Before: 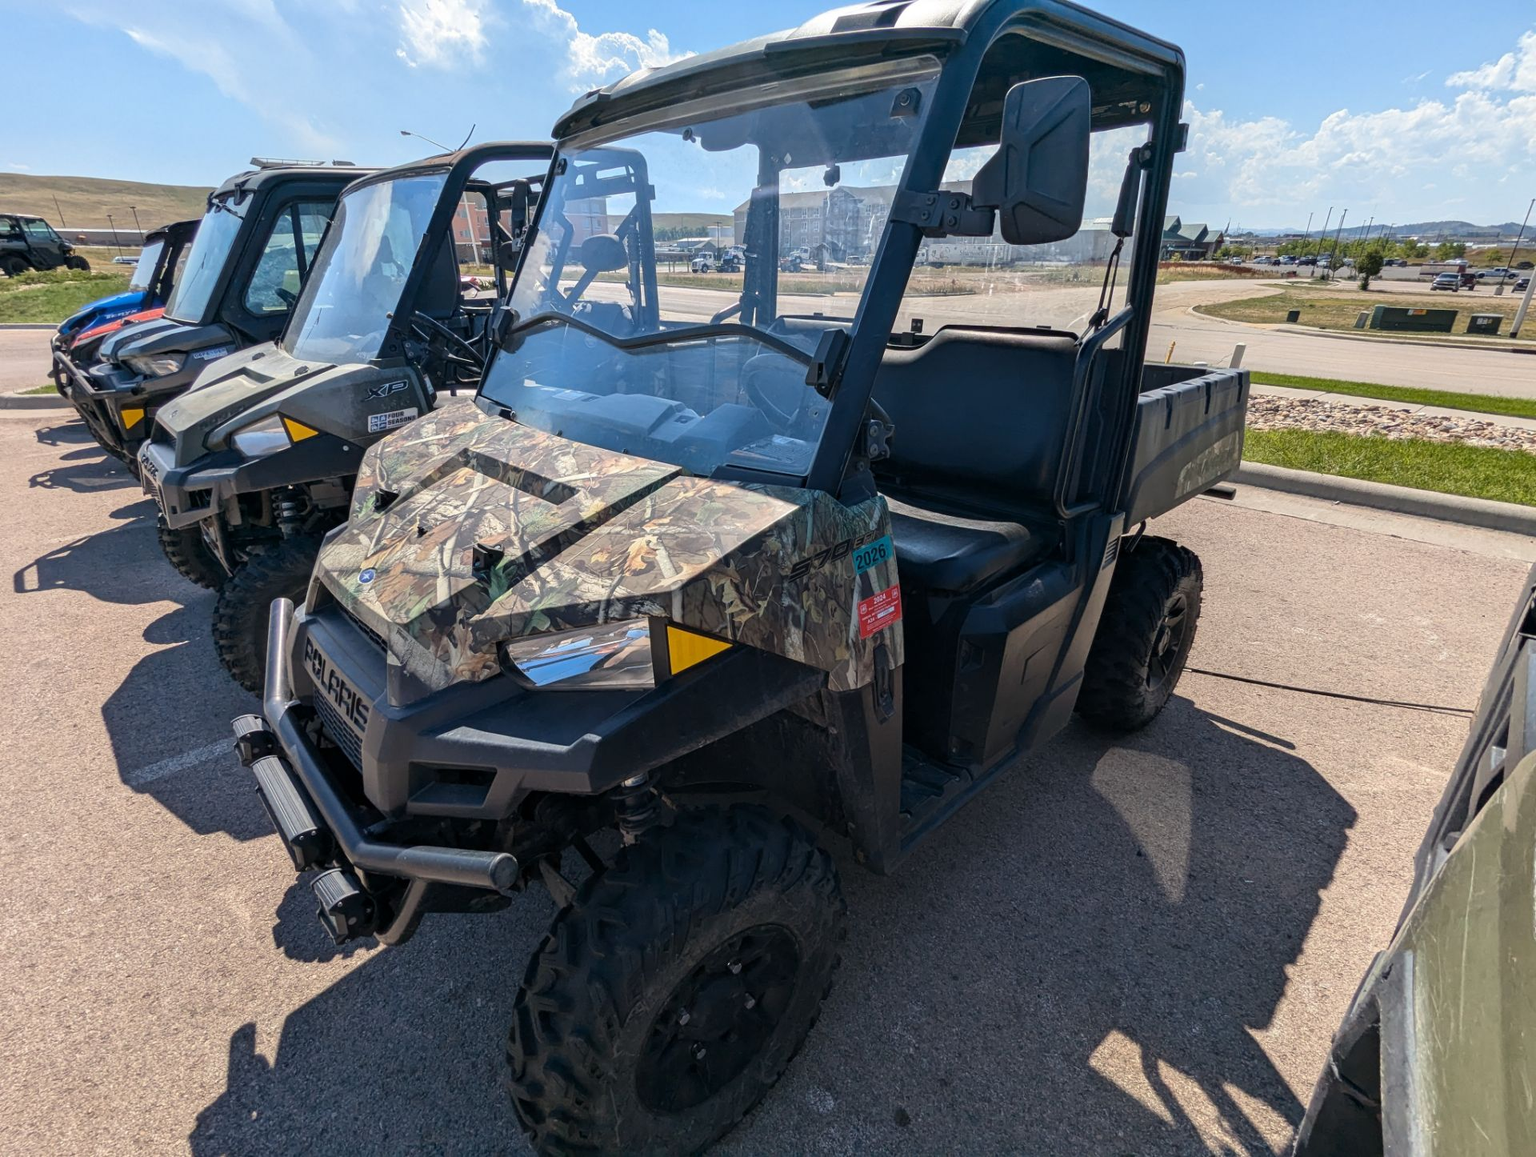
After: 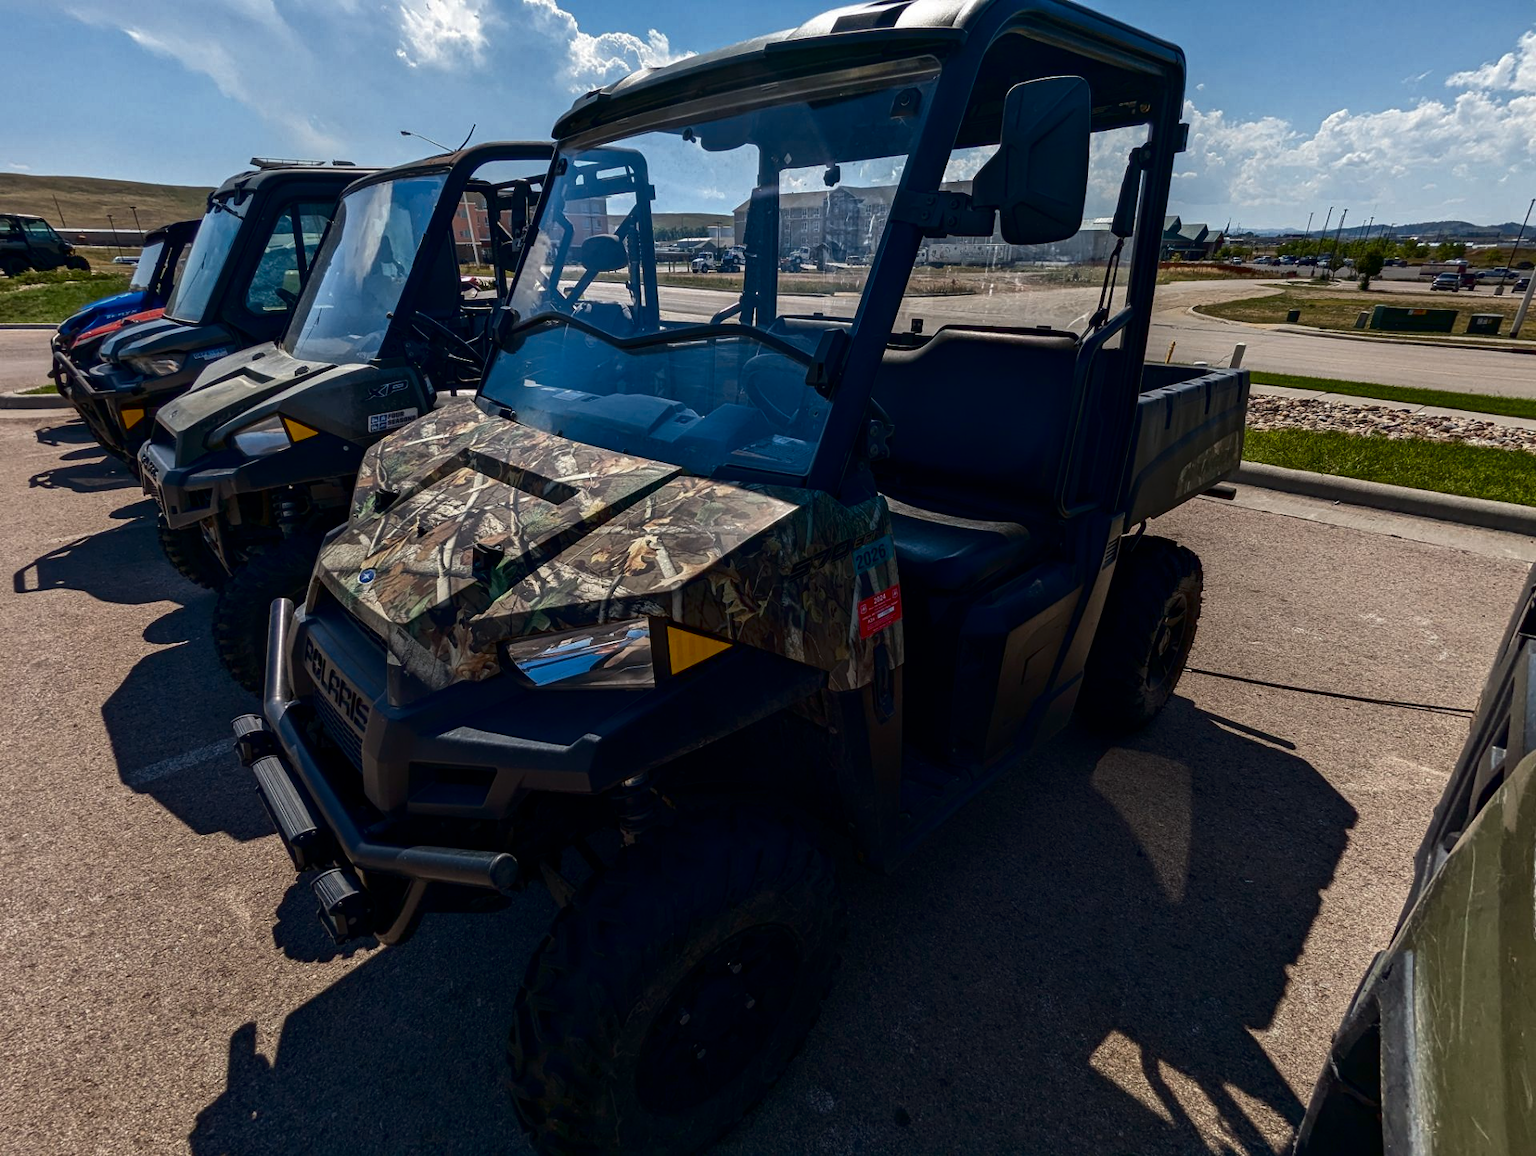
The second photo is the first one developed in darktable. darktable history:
contrast brightness saturation: brightness -0.538
color zones: curves: ch0 [(0.25, 0.5) (0.463, 0.627) (0.484, 0.637) (0.75, 0.5)]
